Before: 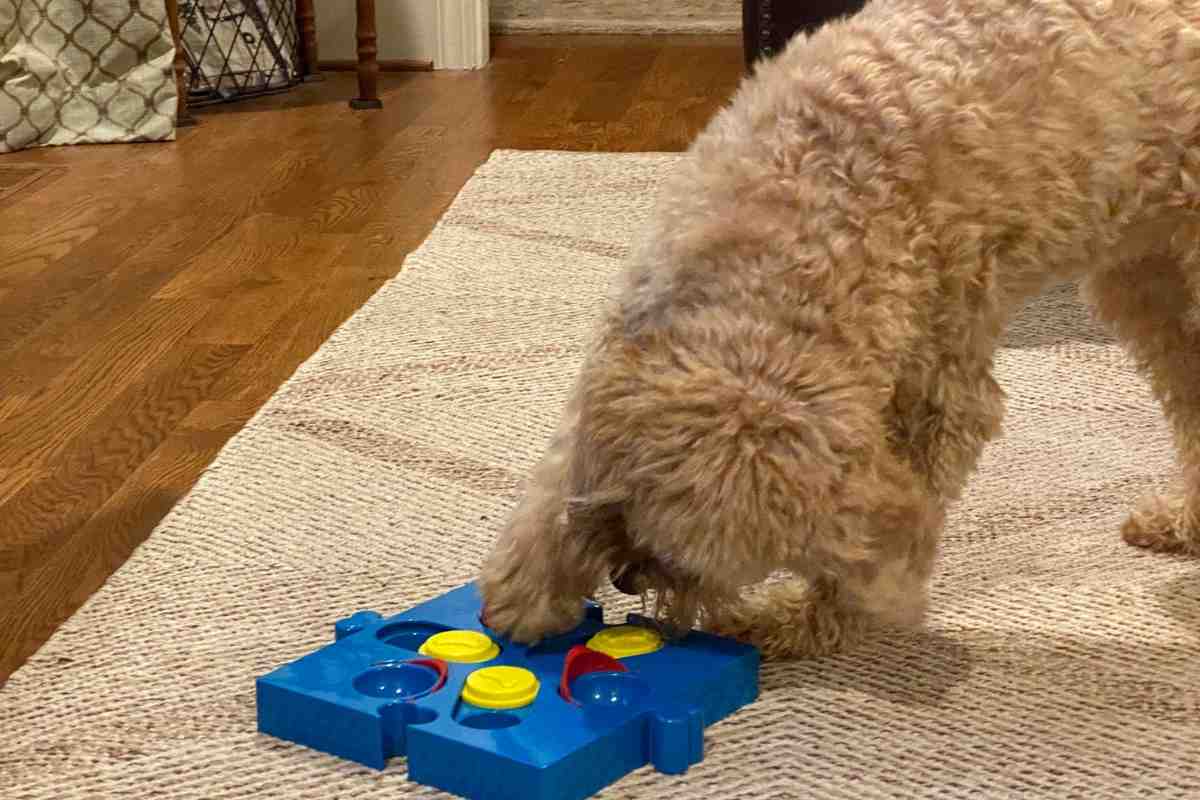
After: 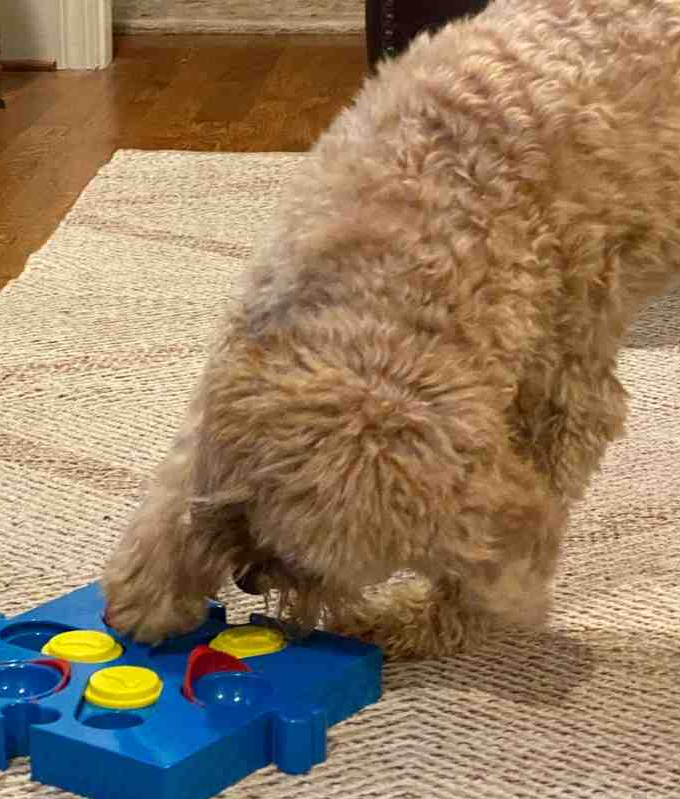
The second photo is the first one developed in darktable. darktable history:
crop: left 31.431%, top 0.015%, right 11.829%
